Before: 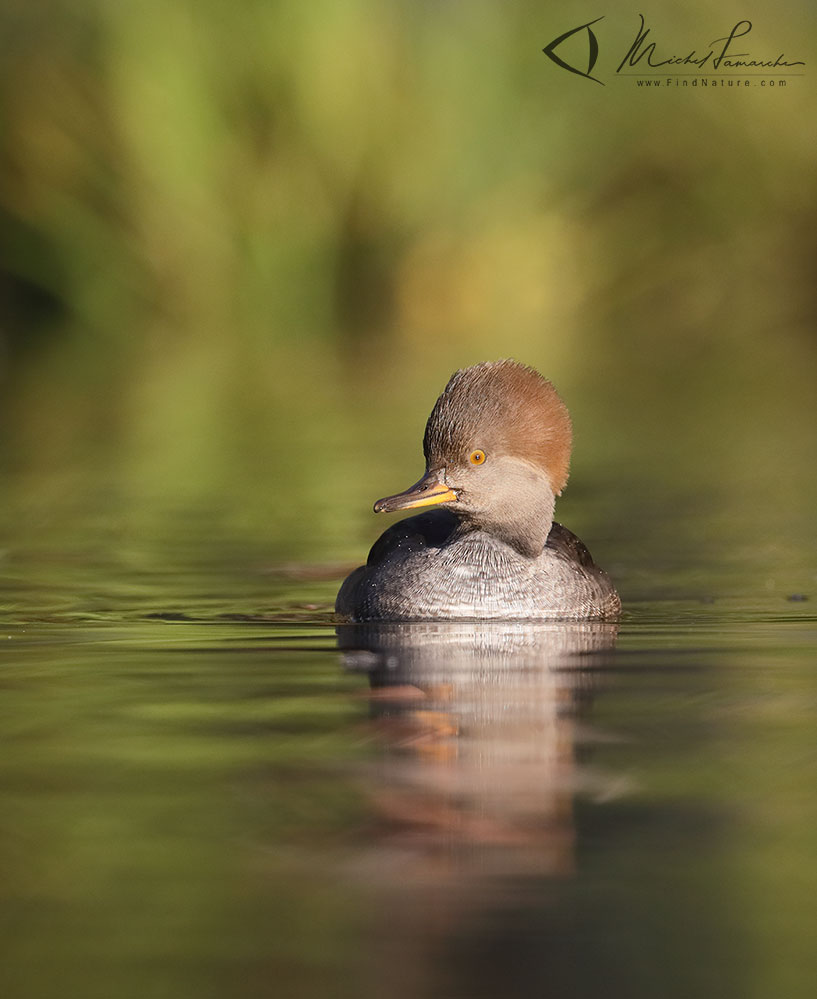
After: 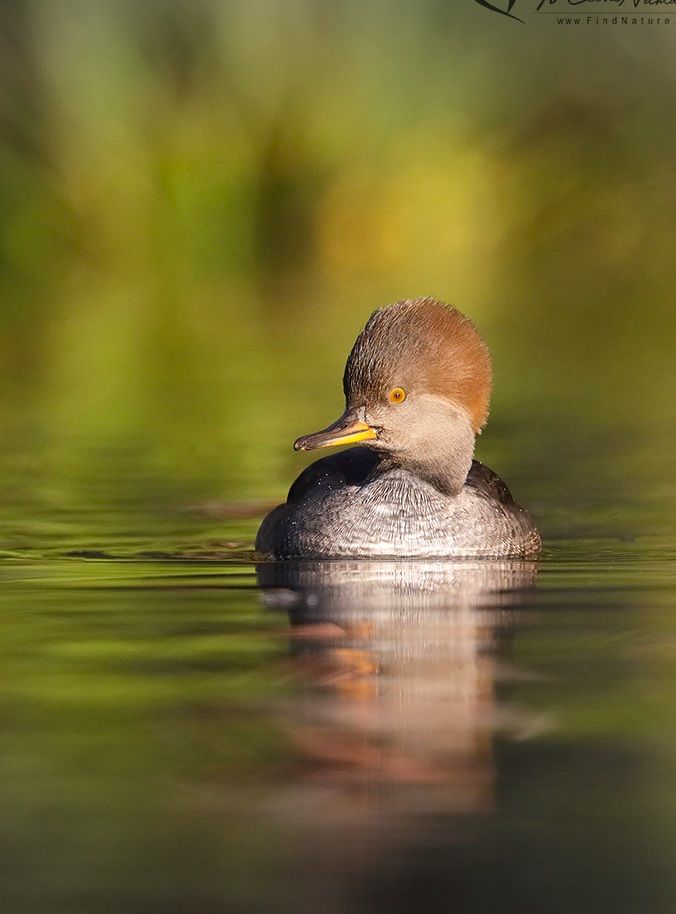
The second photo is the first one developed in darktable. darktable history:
crop: left 9.807%, top 6.259%, right 7.334%, bottom 2.177%
vignetting: fall-off start 100%, brightness -0.282, width/height ratio 1.31
color balance: contrast 6.48%, output saturation 113.3%
